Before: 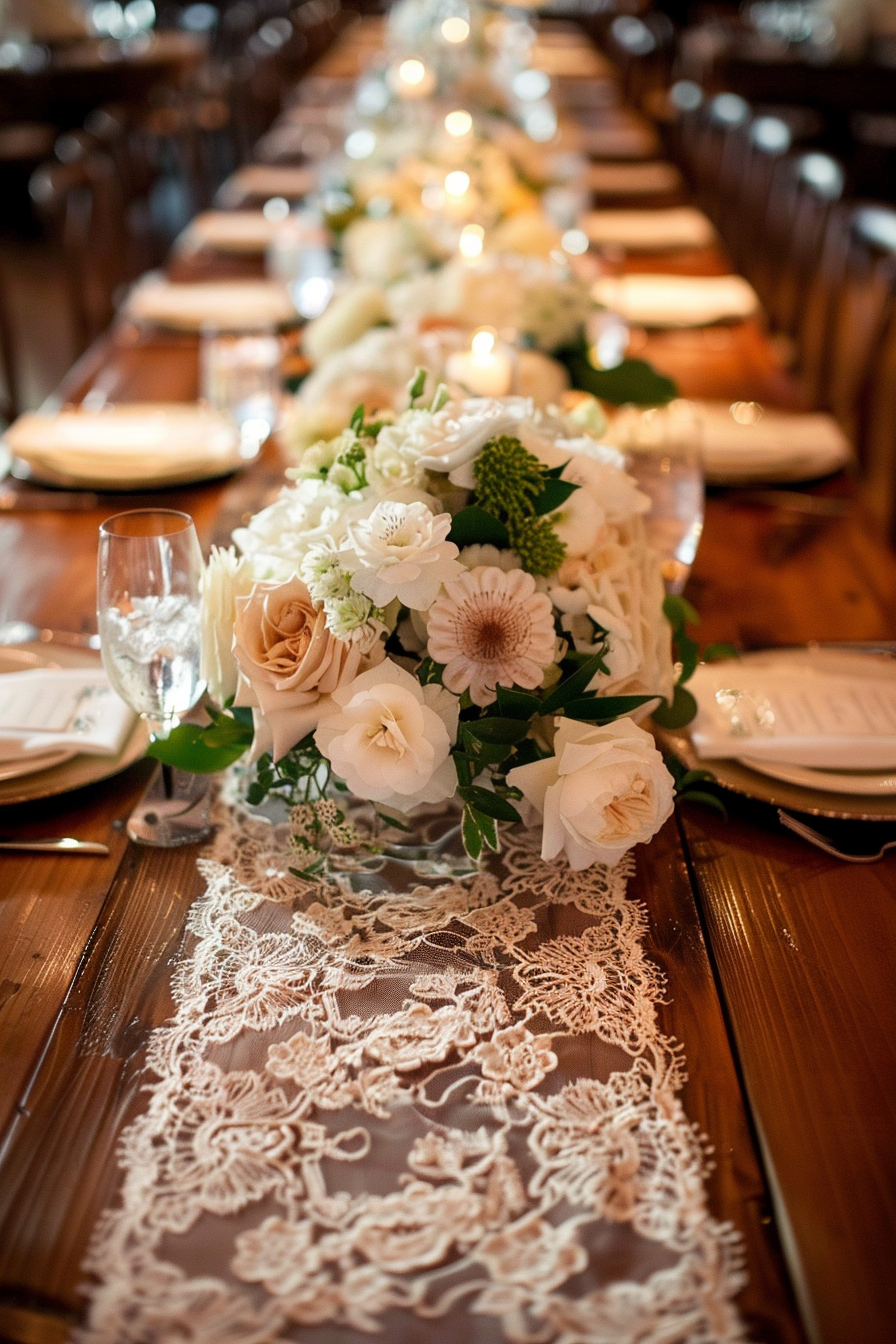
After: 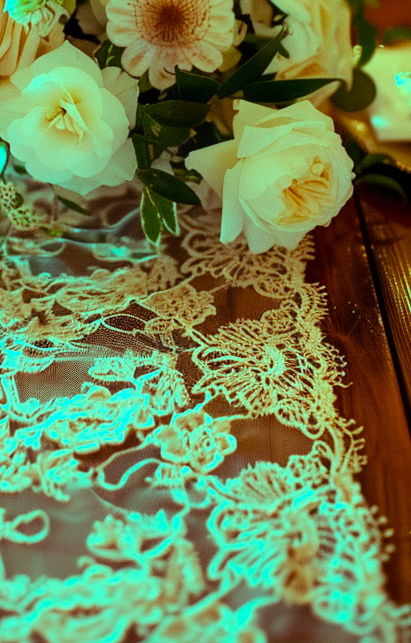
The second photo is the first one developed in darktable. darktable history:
crop: left 35.889%, top 45.982%, right 18.179%, bottom 6.106%
color balance rgb: highlights gain › luminance 19.977%, highlights gain › chroma 13.098%, highlights gain › hue 174.03°, perceptual saturation grading › global saturation 30.298%
